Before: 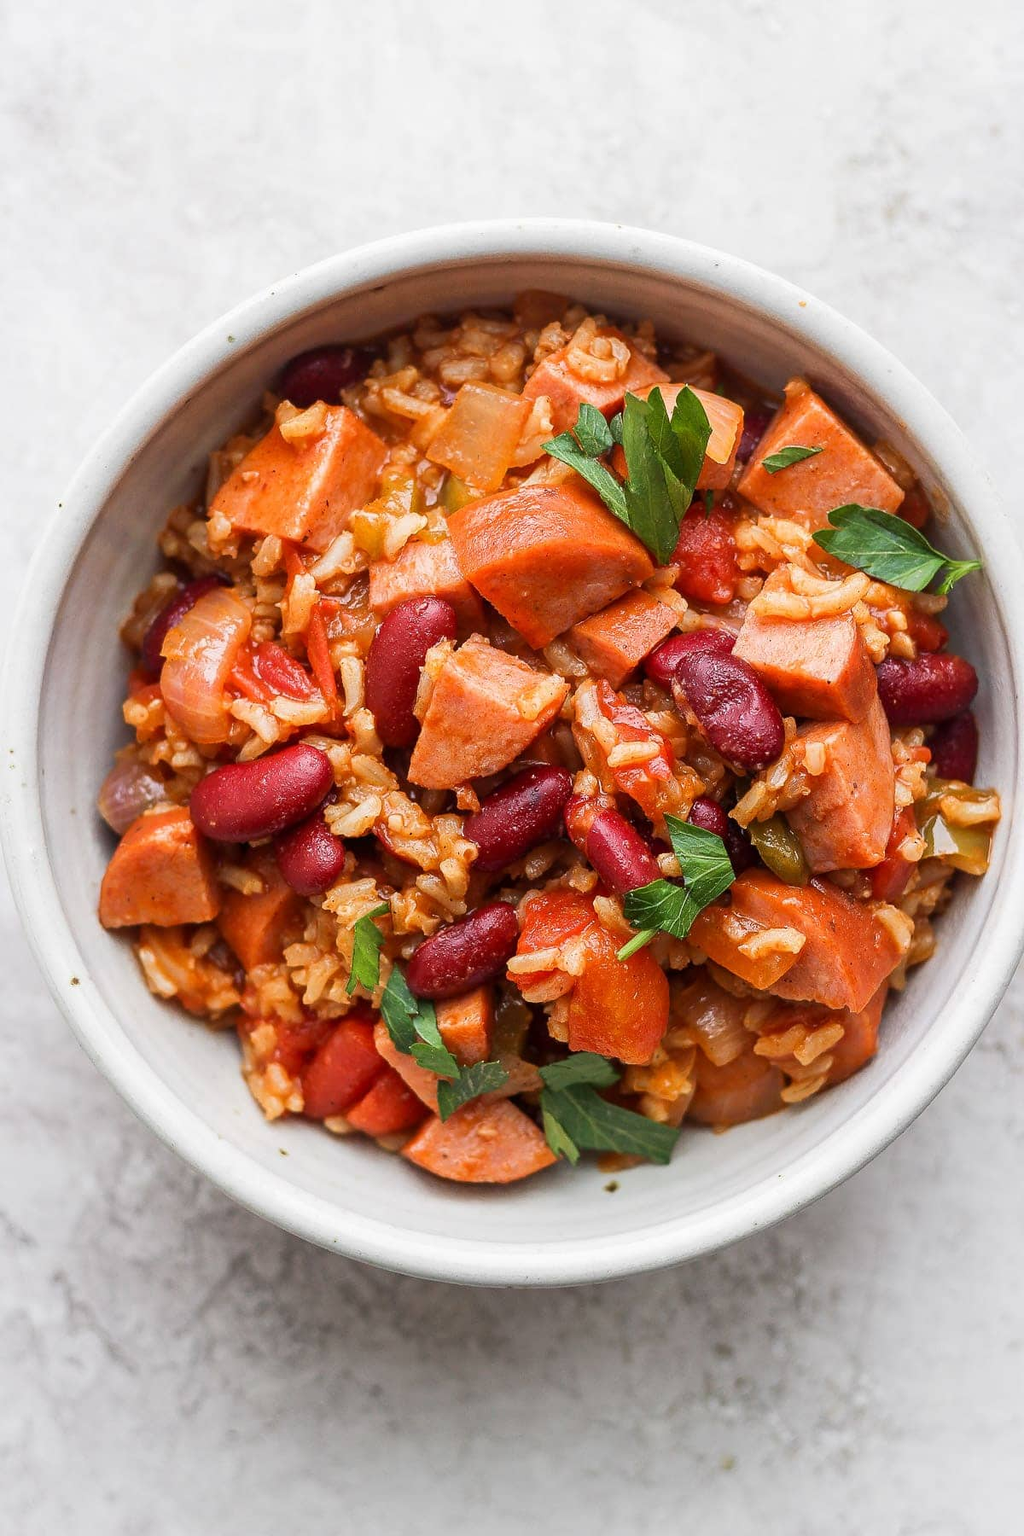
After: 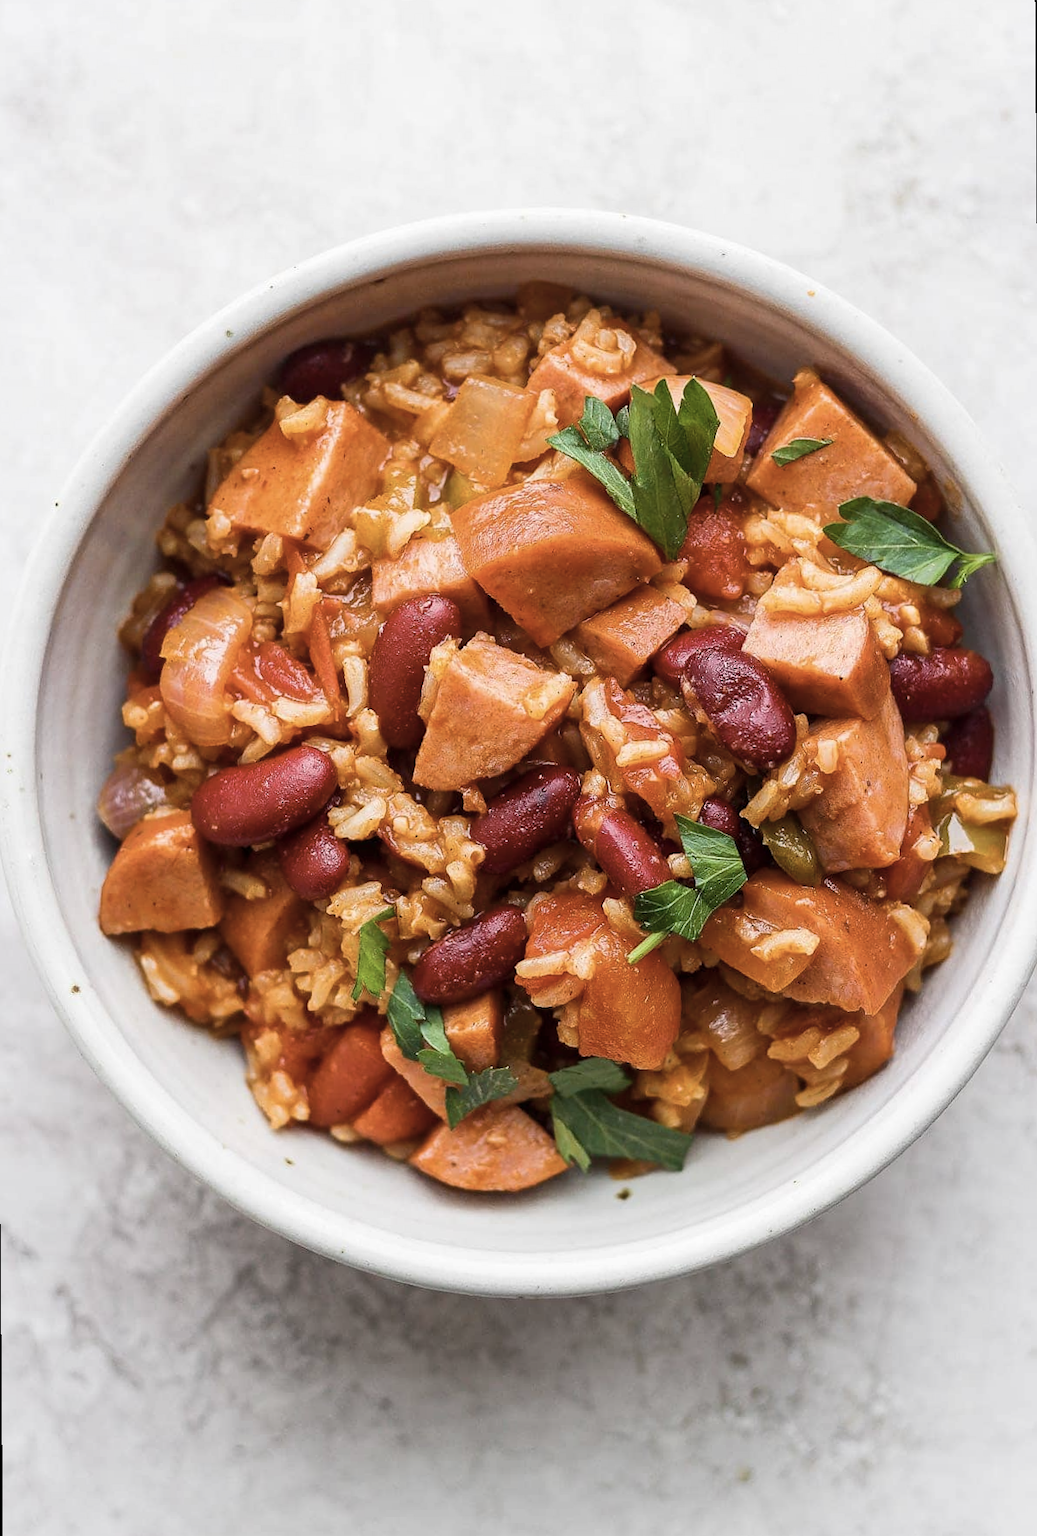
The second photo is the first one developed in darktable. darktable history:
color balance rgb: perceptual saturation grading › global saturation 20%, global vibrance 20%
rotate and perspective: rotation -0.45°, automatic cropping original format, crop left 0.008, crop right 0.992, crop top 0.012, crop bottom 0.988
contrast brightness saturation: contrast 0.1, saturation -0.36
